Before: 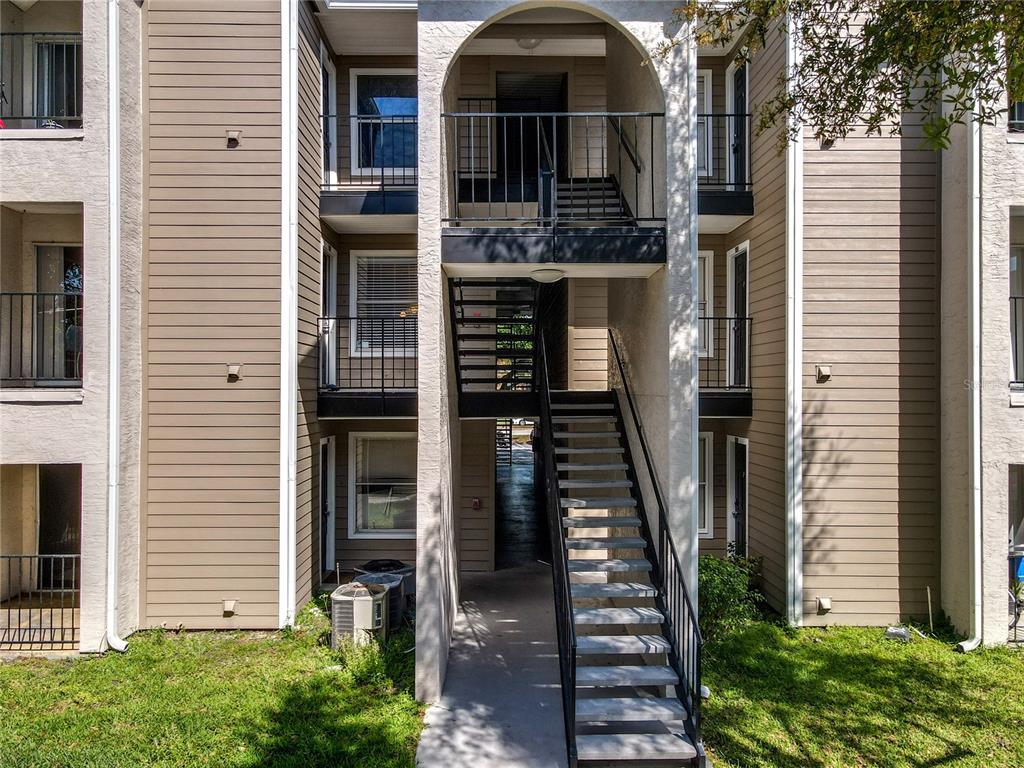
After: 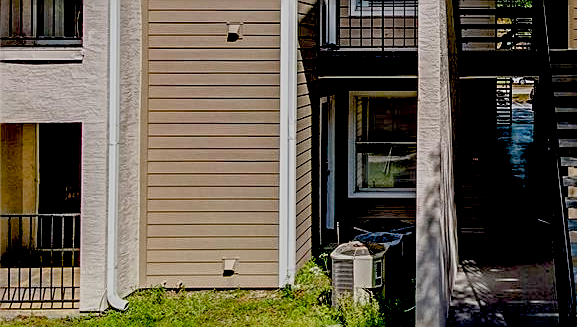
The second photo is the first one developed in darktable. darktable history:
color balance rgb: perceptual saturation grading › global saturation 20%, perceptual saturation grading › highlights -25%, perceptual saturation grading › shadows 25%
contrast brightness saturation: saturation -0.05
exposure: black level correction 0.056, compensate highlight preservation false
shadows and highlights: shadows -23.08, highlights 46.15, soften with gaussian
global tonemap: drago (1, 100), detail 1
crop: top 44.483%, right 43.593%, bottom 12.892%
sharpen: on, module defaults
tone equalizer: on, module defaults
